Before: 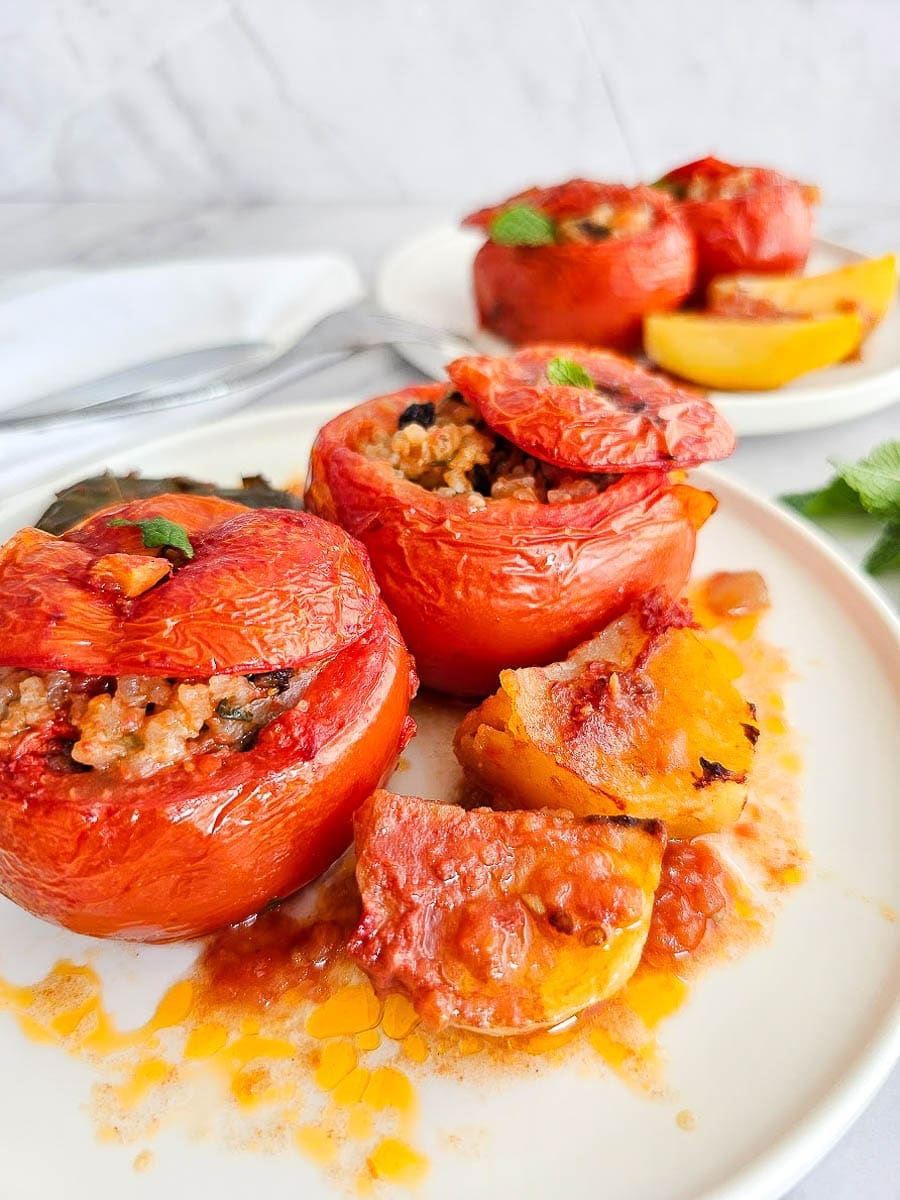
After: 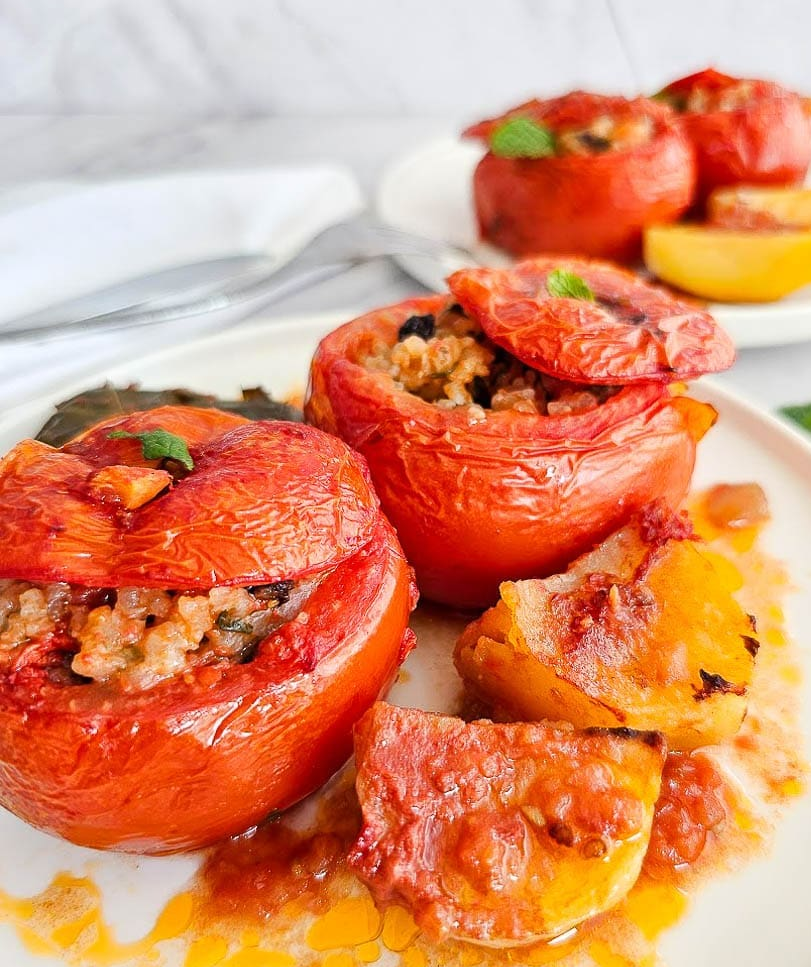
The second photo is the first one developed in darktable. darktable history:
crop: top 7.41%, right 9.819%, bottom 11.94%
